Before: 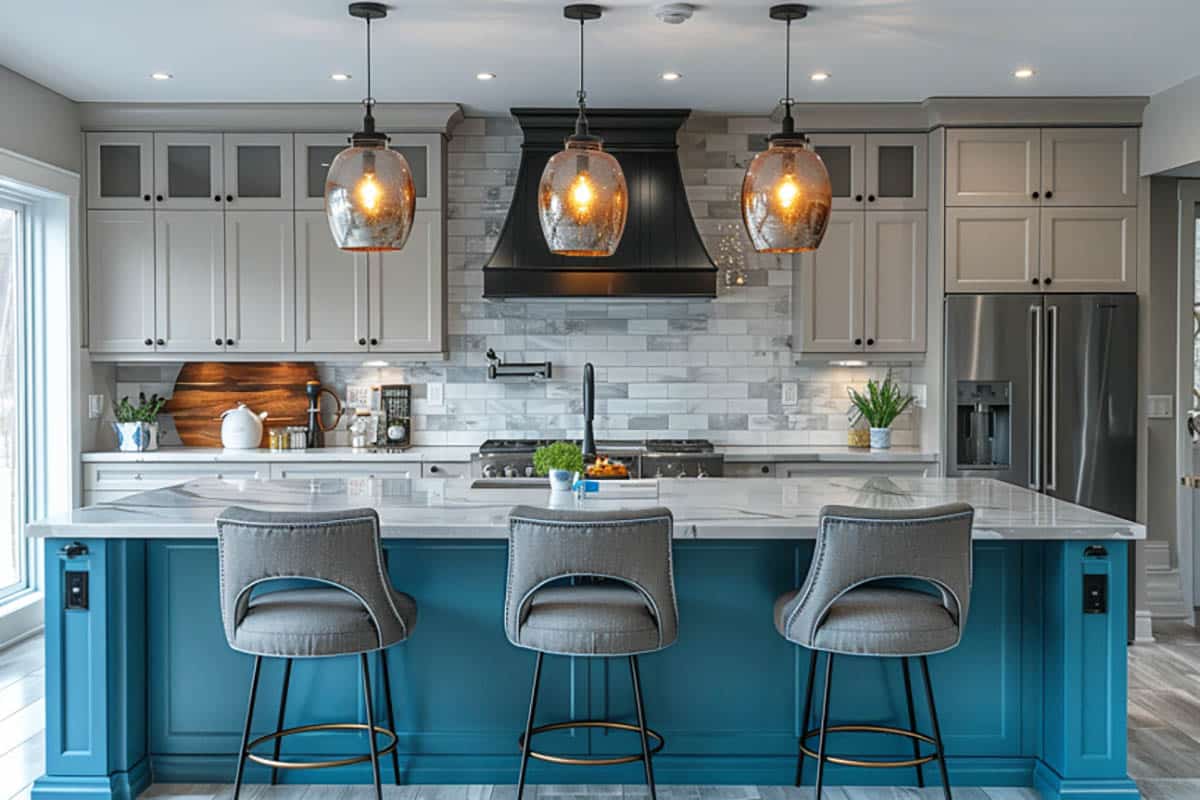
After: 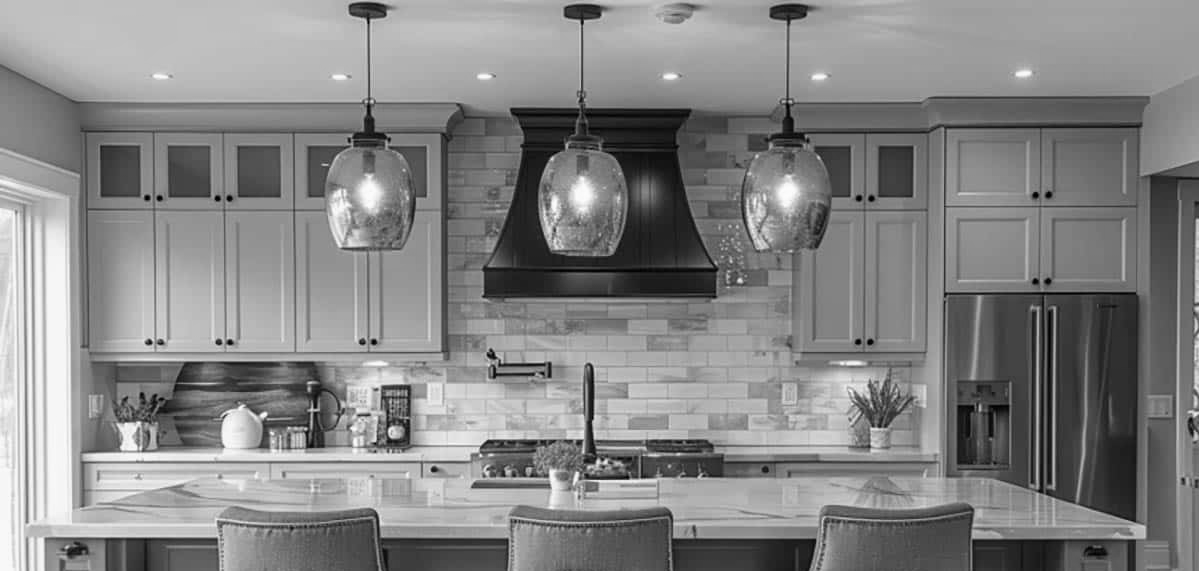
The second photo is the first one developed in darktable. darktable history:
crop: bottom 28.576%
monochrome: a 32, b 64, size 2.3
